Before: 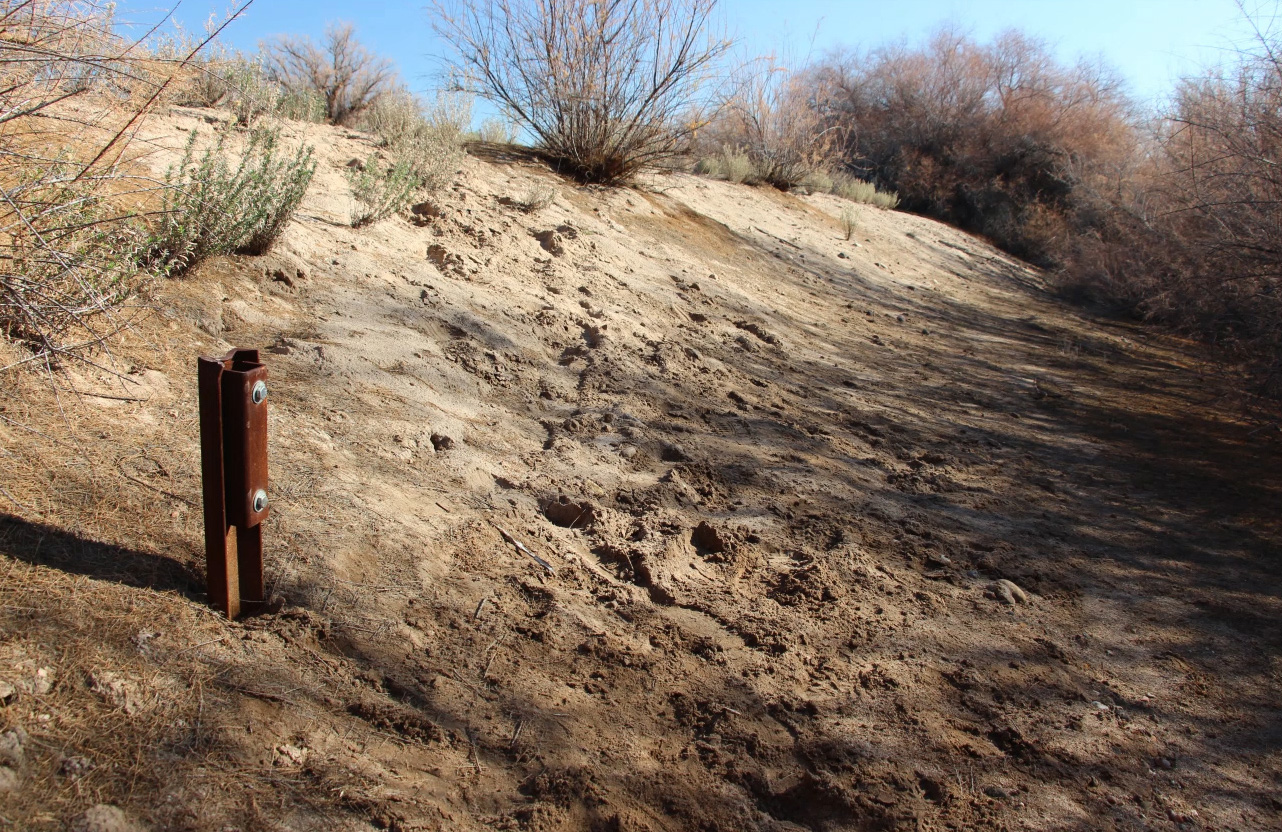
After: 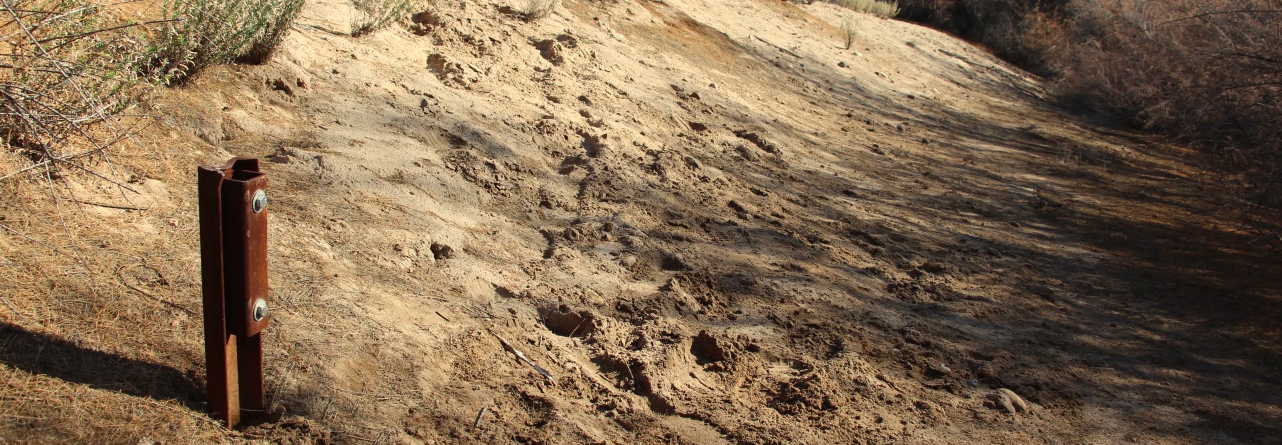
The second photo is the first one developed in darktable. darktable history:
white balance: red 1.029, blue 0.92
crop and rotate: top 23.043%, bottom 23.437%
